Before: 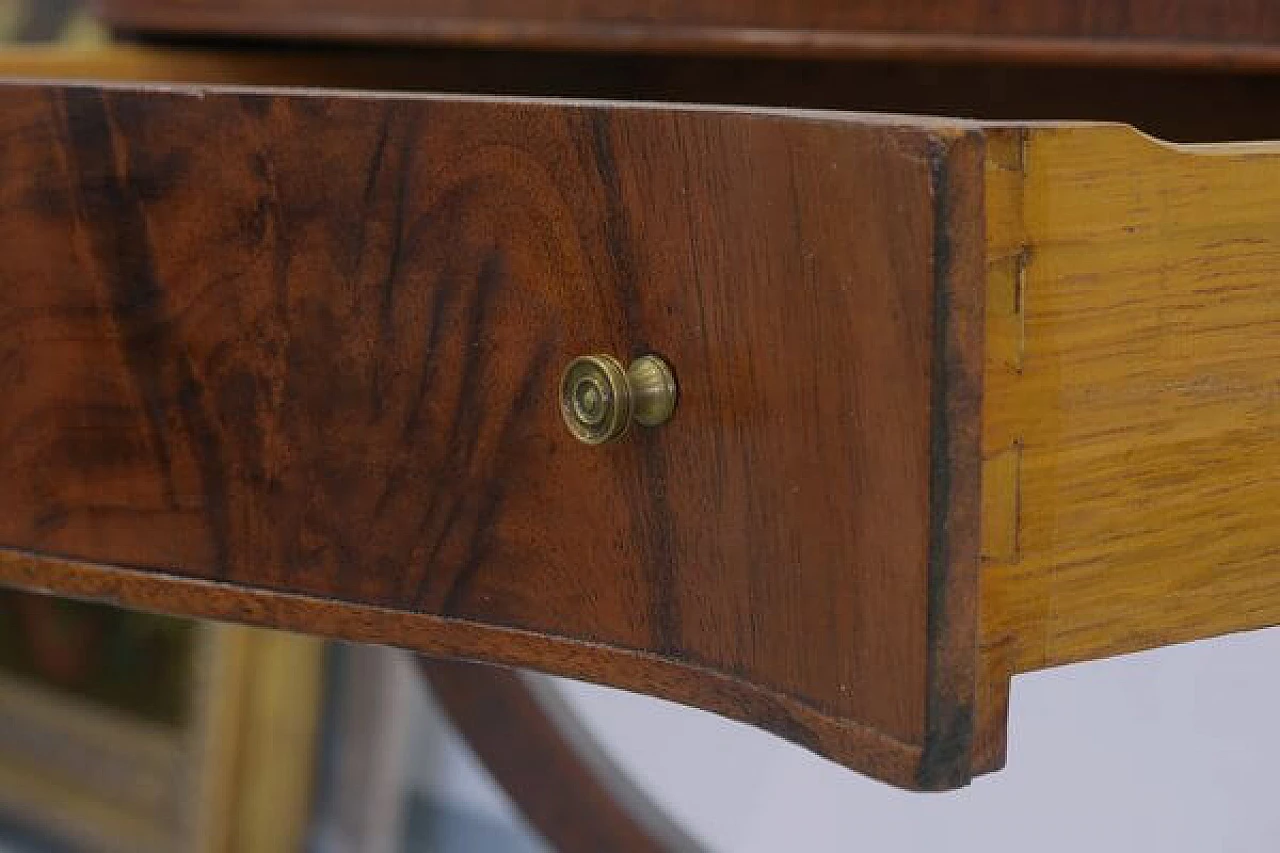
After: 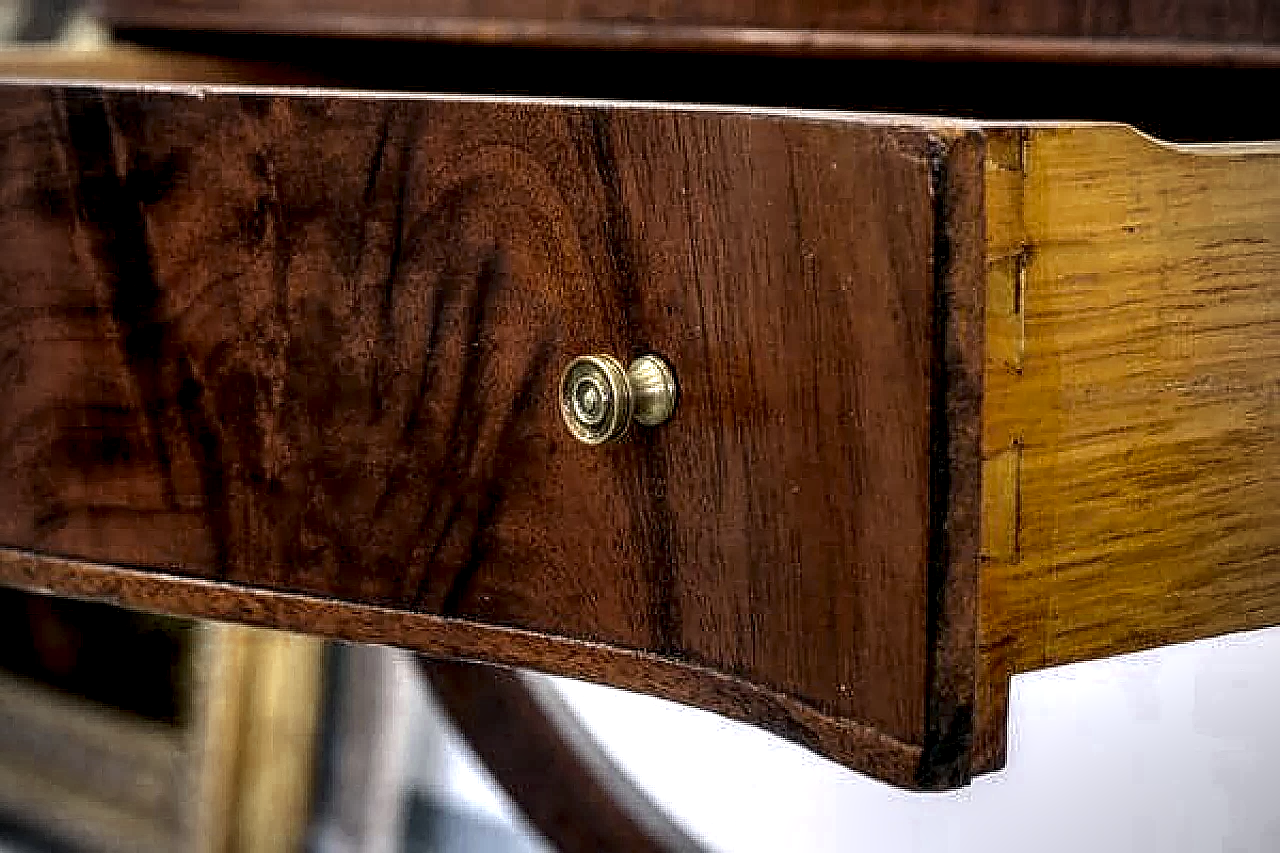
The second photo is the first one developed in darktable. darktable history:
sharpen: amount 0.487
vignetting: unbound false
color zones: curves: ch0 [(0.11, 0.396) (0.195, 0.36) (0.25, 0.5) (0.303, 0.412) (0.357, 0.544) (0.75, 0.5) (0.967, 0.328)]; ch1 [(0, 0.468) (0.112, 0.512) (0.202, 0.6) (0.25, 0.5) (0.307, 0.352) (0.357, 0.544) (0.75, 0.5) (0.963, 0.524)]
local contrast: highlights 114%, shadows 41%, detail 294%
